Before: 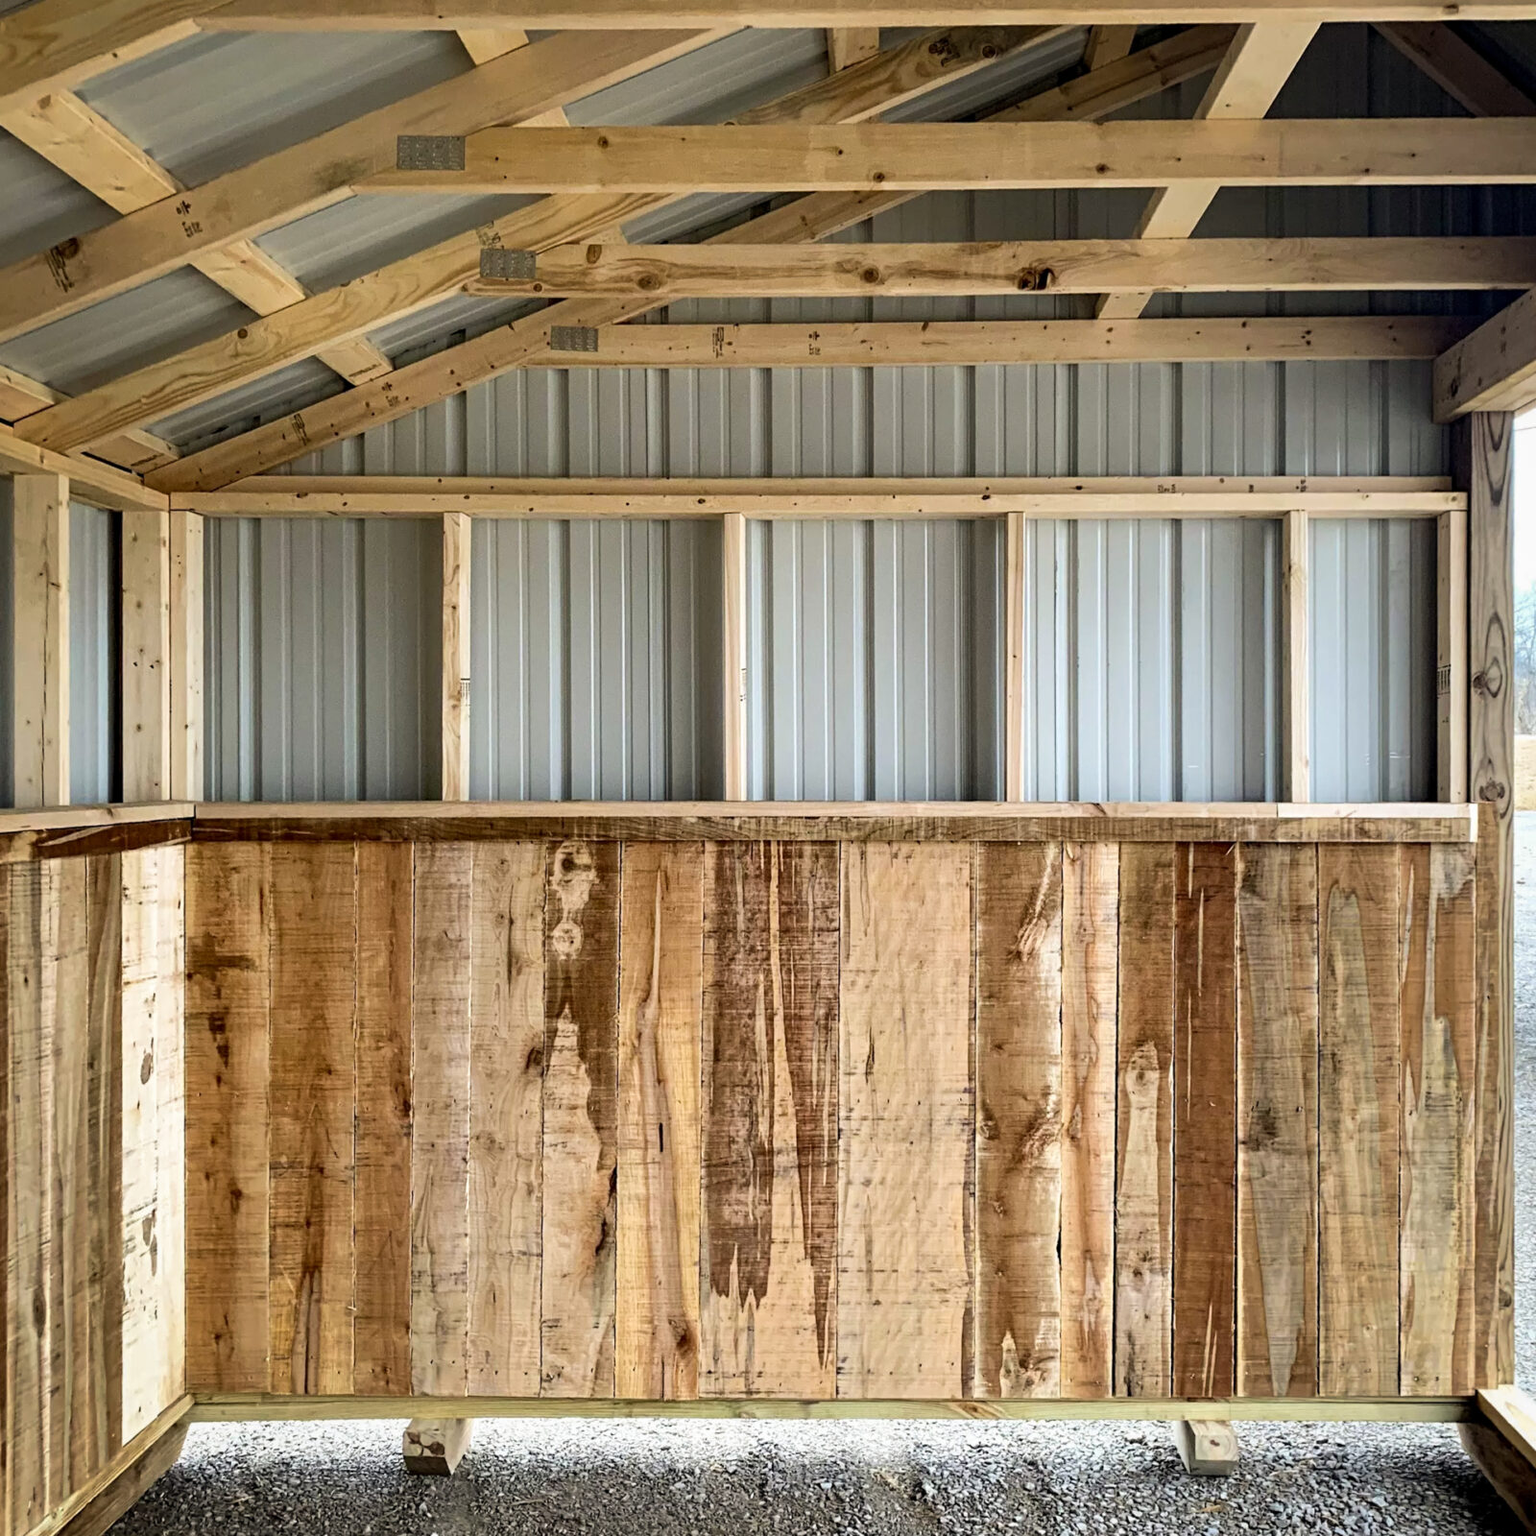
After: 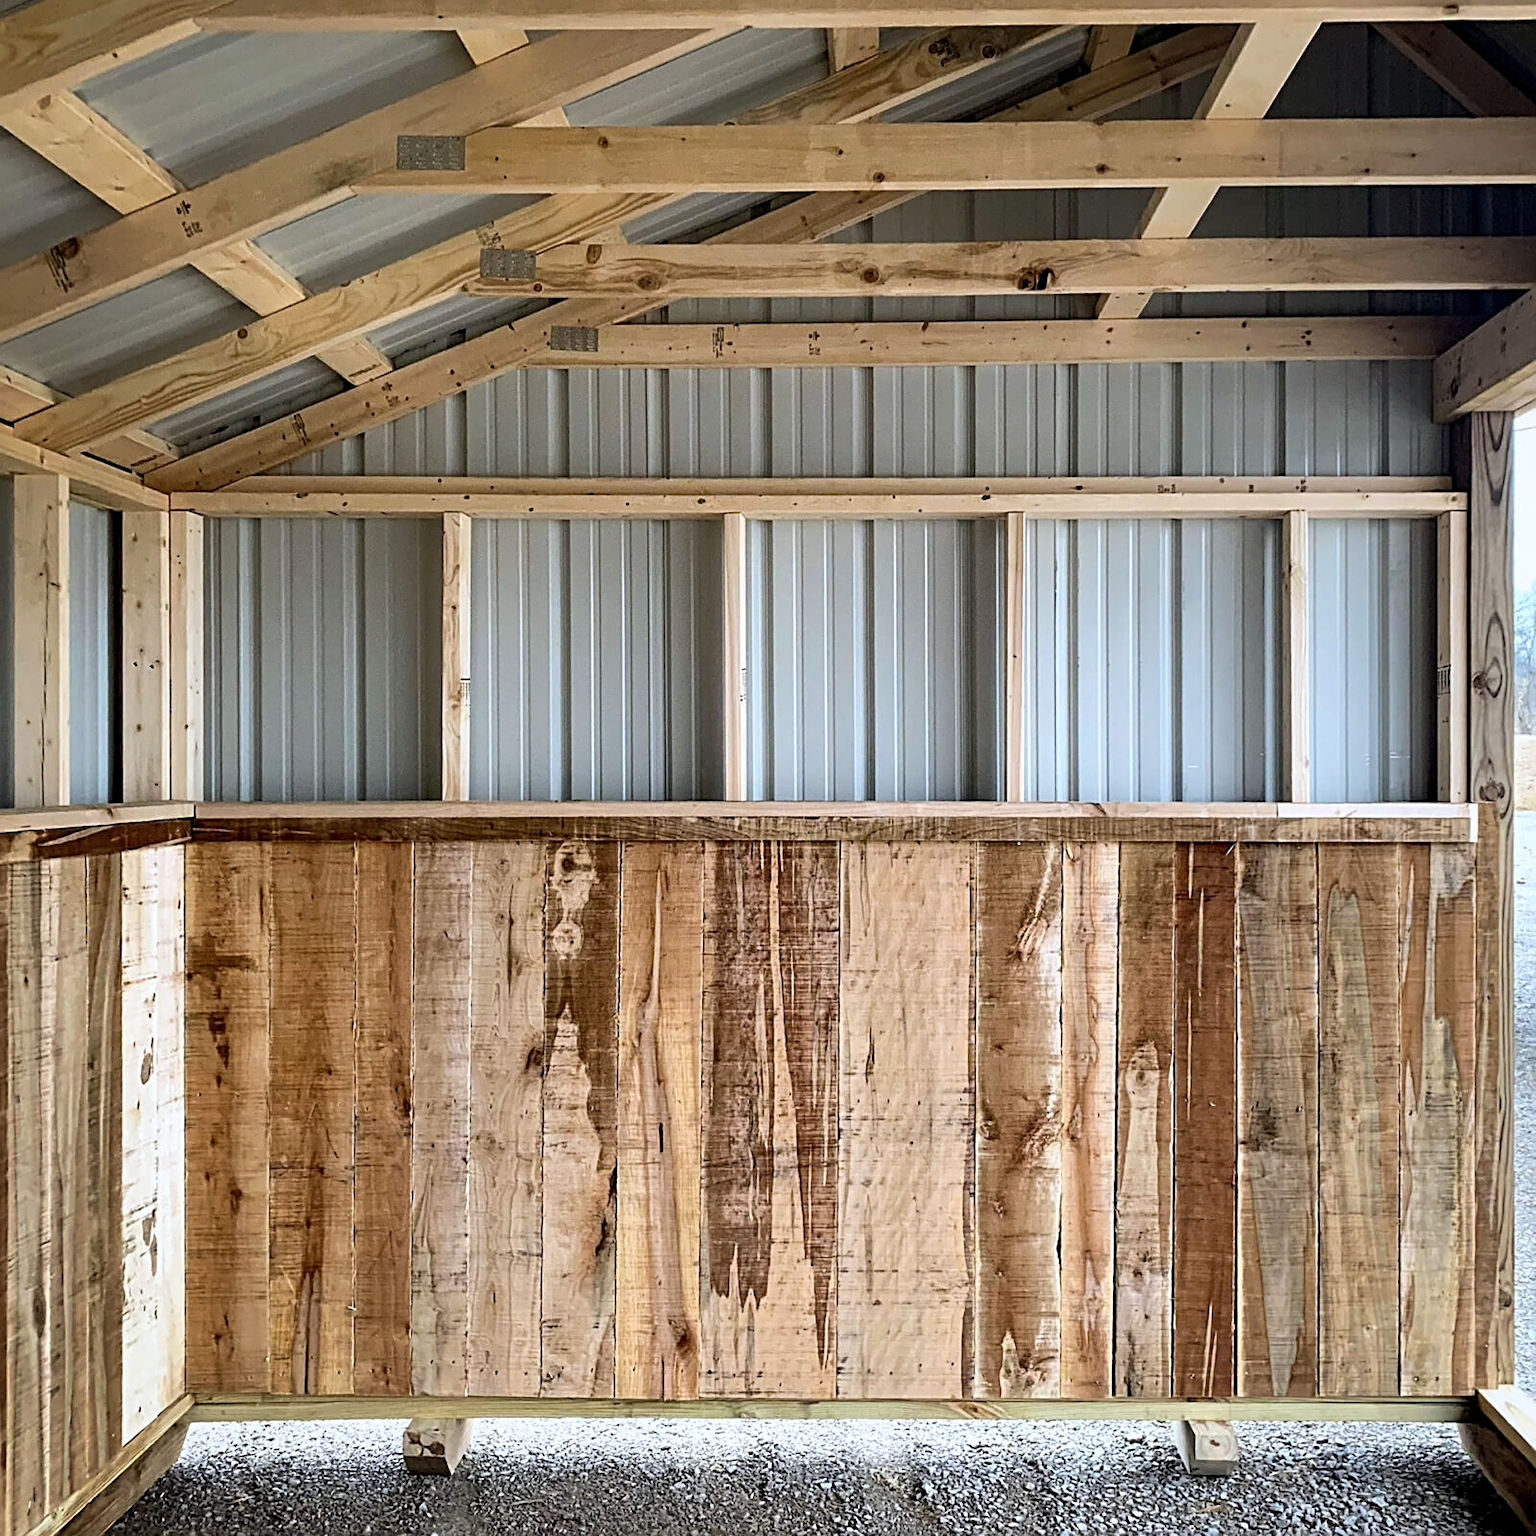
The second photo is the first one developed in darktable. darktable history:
color correction: highlights a* -0.772, highlights b* -8.92
sharpen: on, module defaults
